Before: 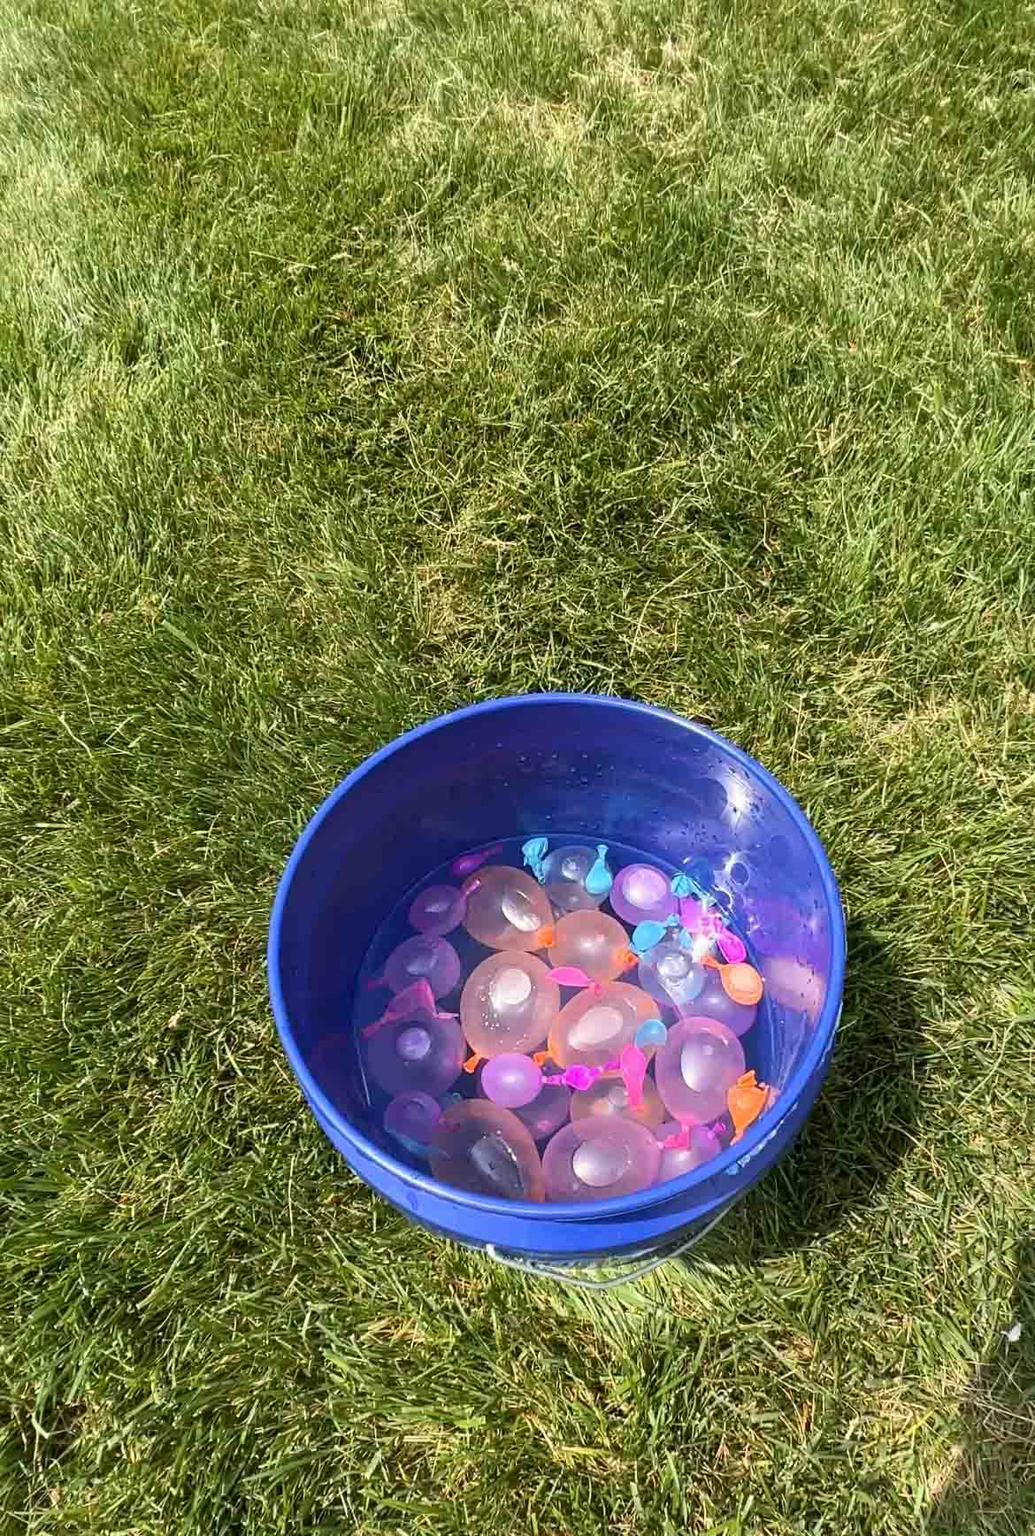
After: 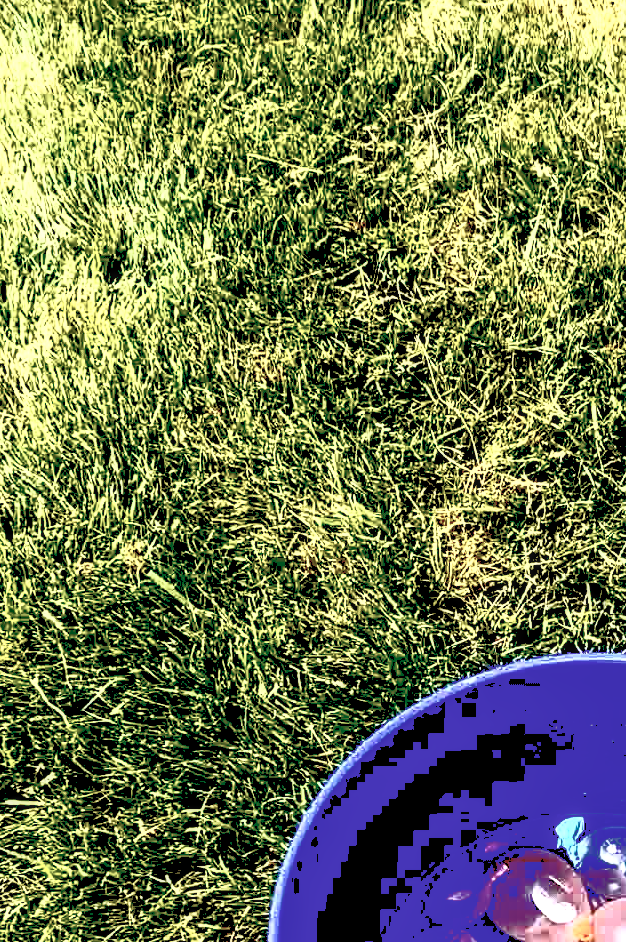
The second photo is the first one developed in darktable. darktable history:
crop and rotate: left 3.031%, top 7.544%, right 43.444%, bottom 38.188%
exposure: black level correction 0.098, exposure -0.083 EV, compensate highlight preservation false
color balance rgb: power › hue 71.28°, perceptual saturation grading › global saturation 7.207%, perceptual saturation grading › shadows 3.789%, global vibrance 9.767%
local contrast: detail 150%
tone equalizer: edges refinement/feathering 500, mask exposure compensation -1.57 EV, preserve details no
contrast brightness saturation: contrast 0.574, brightness 0.573, saturation -0.335
base curve: curves: ch0 [(0, 0.036) (0.007, 0.037) (0.604, 0.887) (1, 1)]
haze removal: compatibility mode true, adaptive false
